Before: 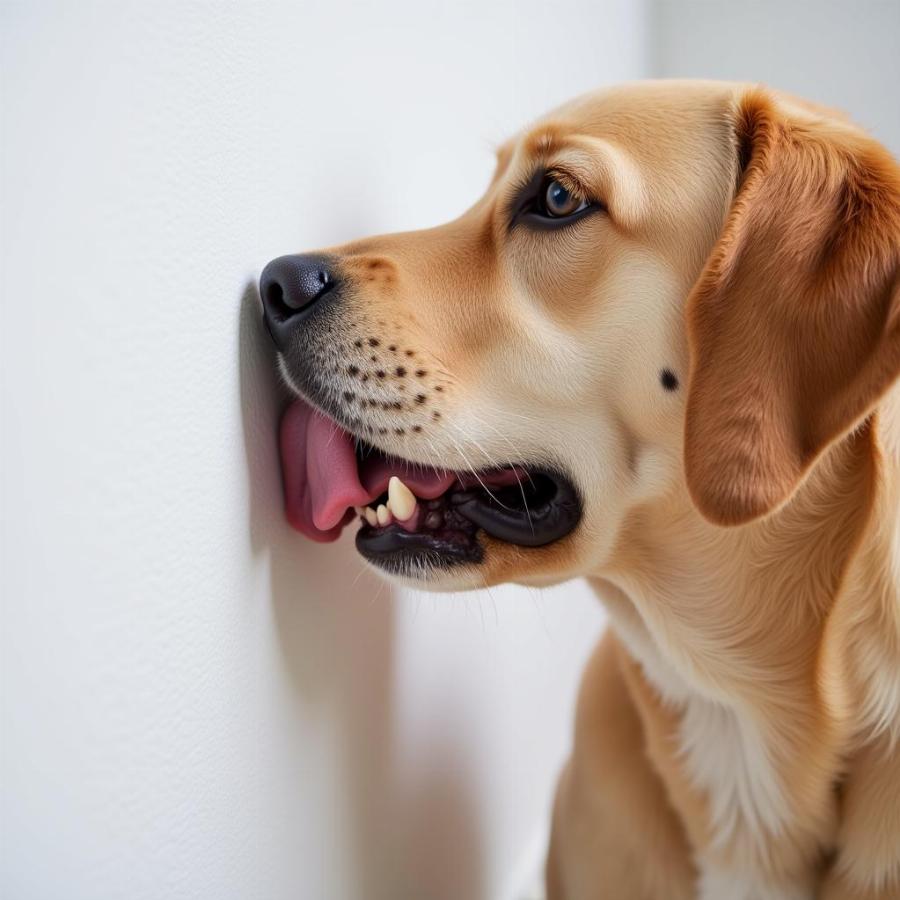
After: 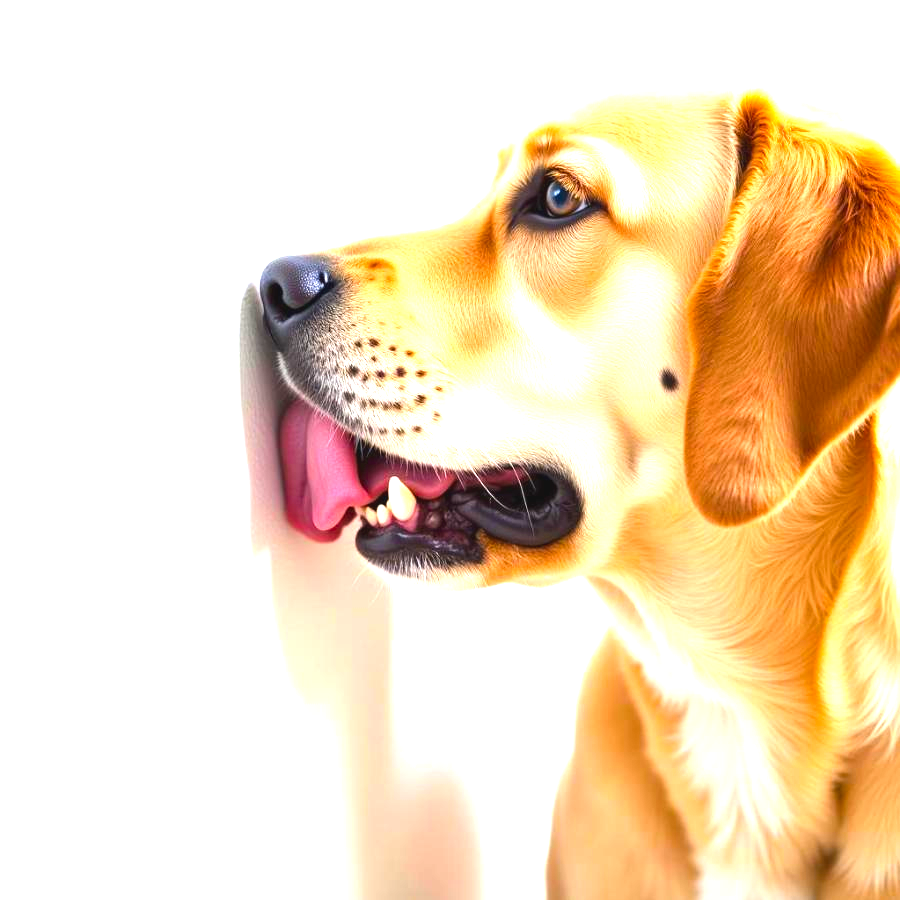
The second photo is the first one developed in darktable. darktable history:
exposure: black level correction 0, exposure 1.607 EV, compensate highlight preservation false
color balance rgb: highlights gain › luminance 14.51%, global offset › luminance 0.518%, perceptual saturation grading › global saturation 25.026%, global vibrance 20.938%
